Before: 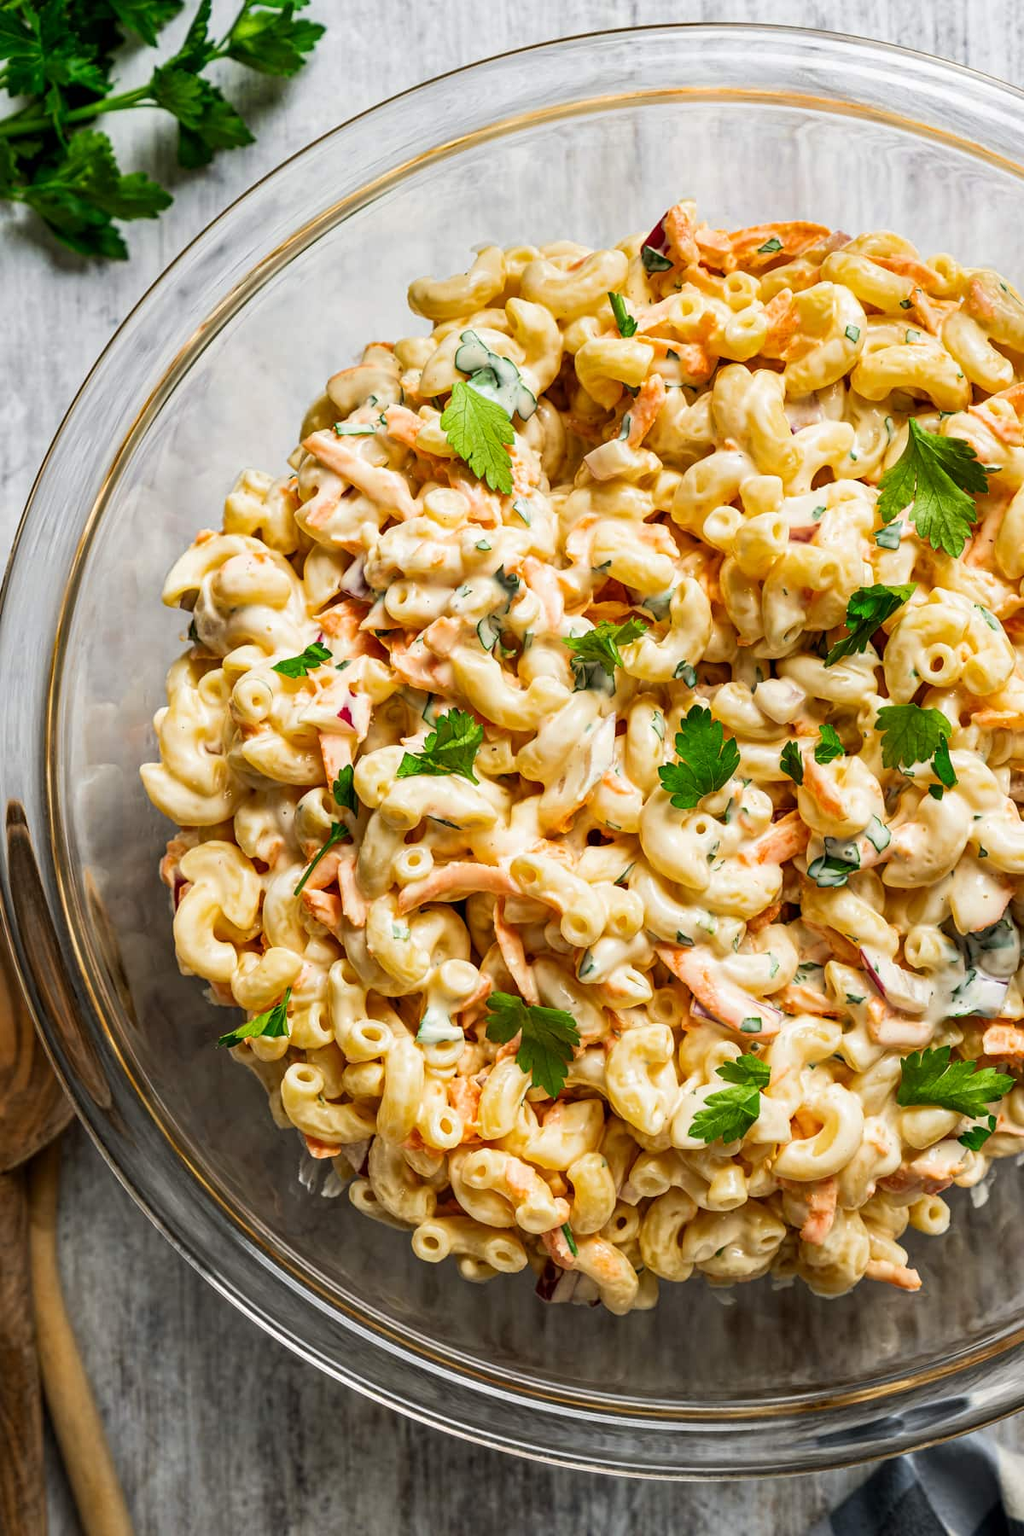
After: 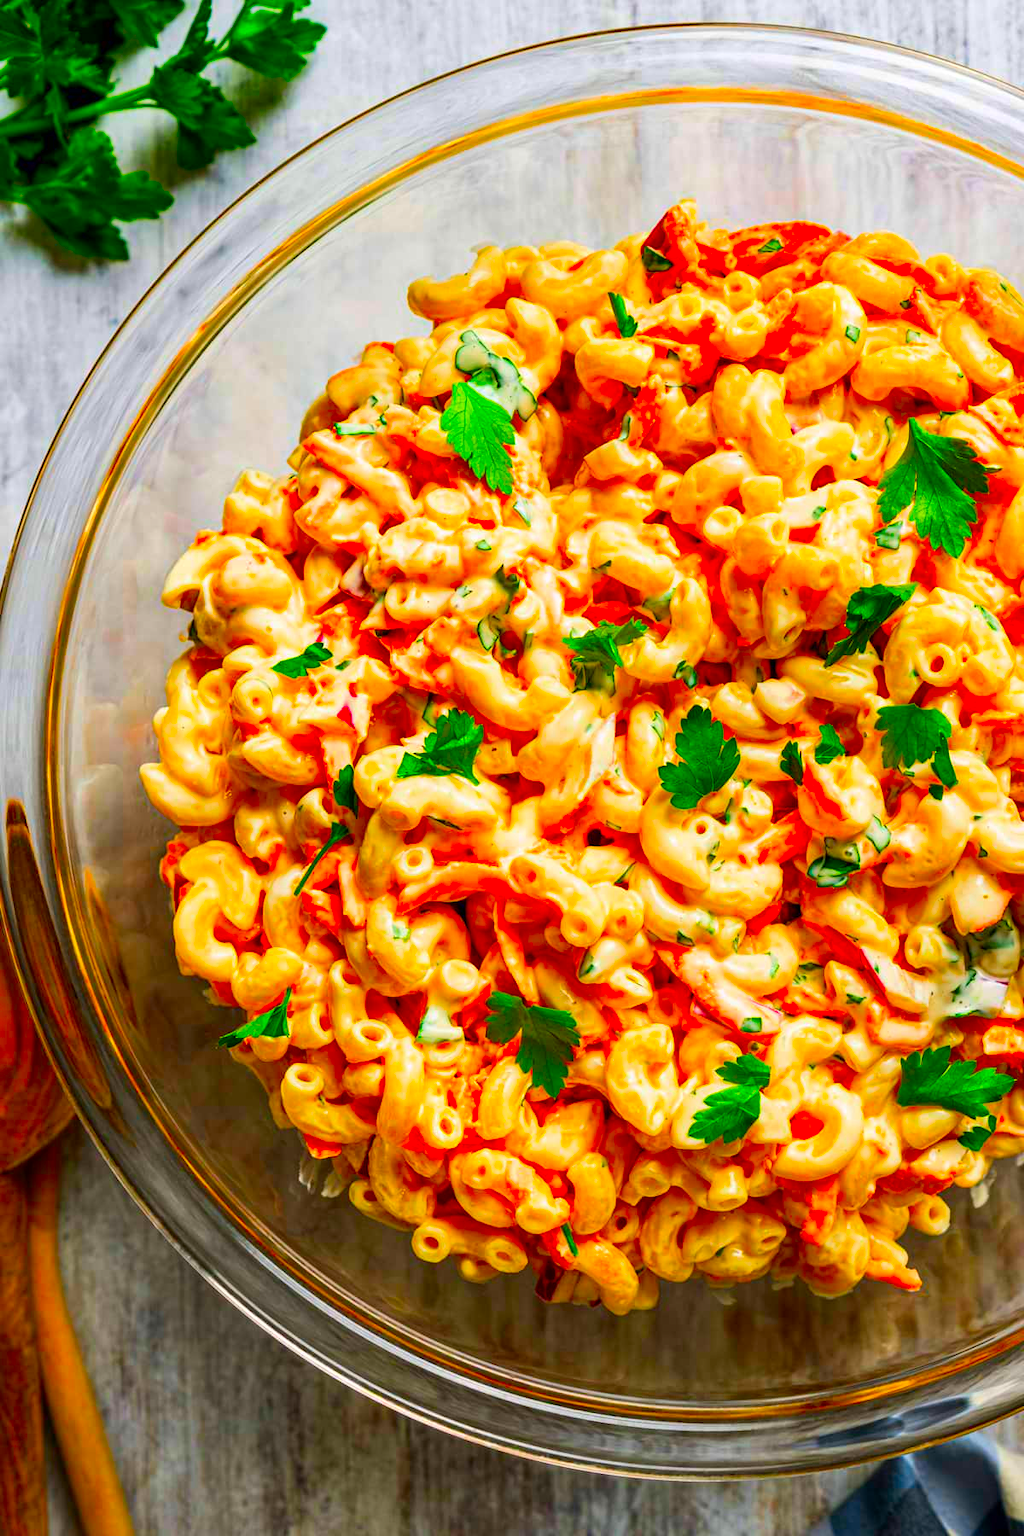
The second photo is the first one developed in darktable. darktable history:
color correction: highlights b* -0.007, saturation 2.98
